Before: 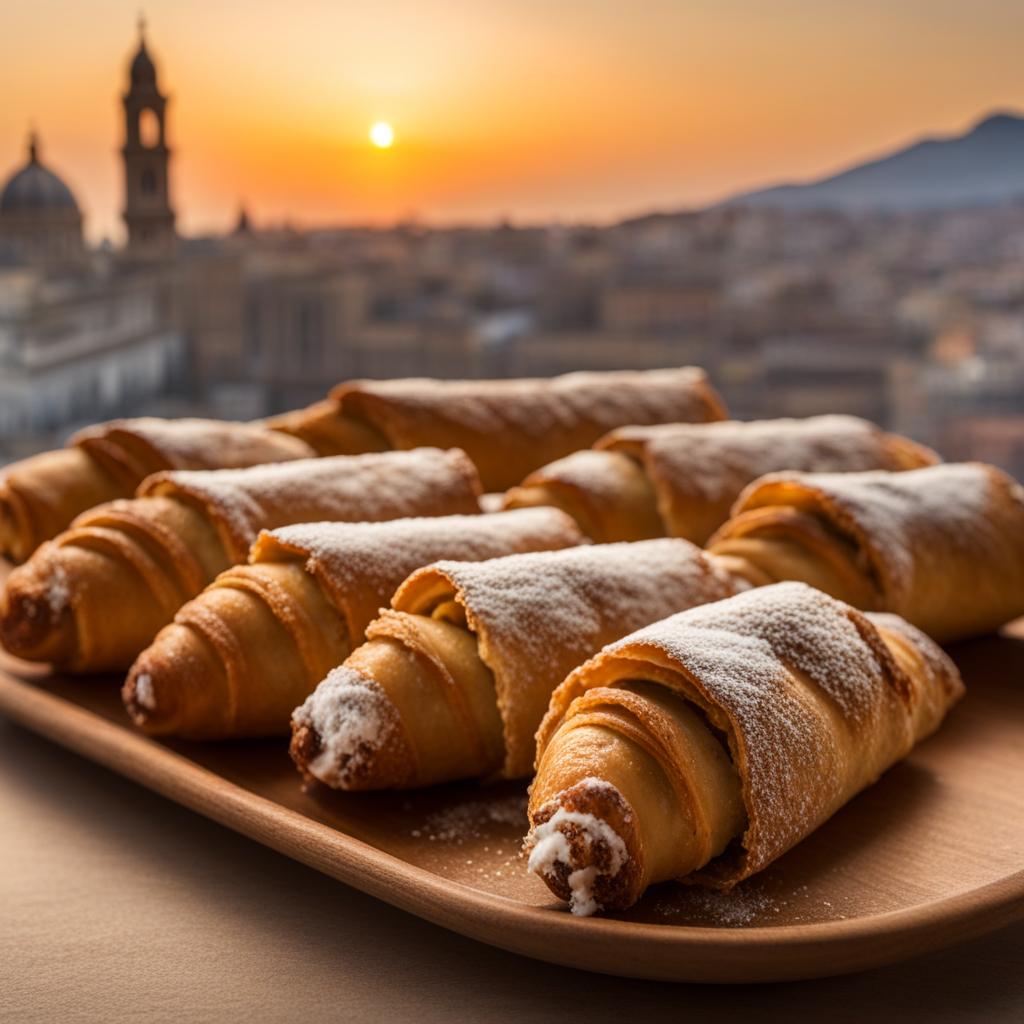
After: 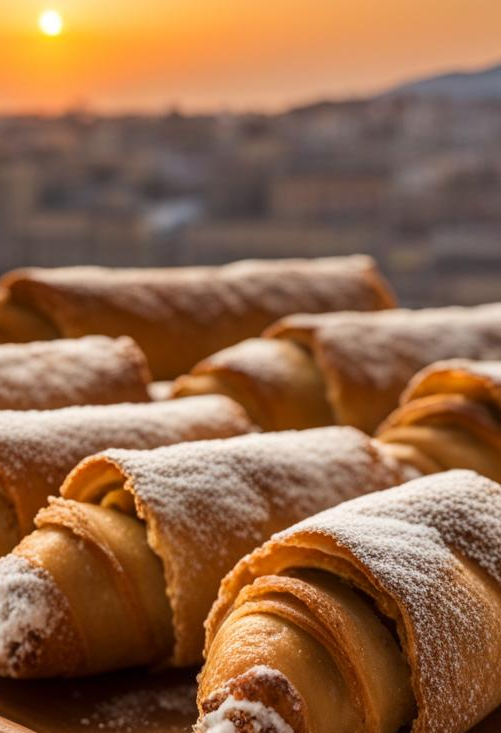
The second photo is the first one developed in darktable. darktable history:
crop: left 32.375%, top 10.94%, right 18.627%, bottom 17.414%
